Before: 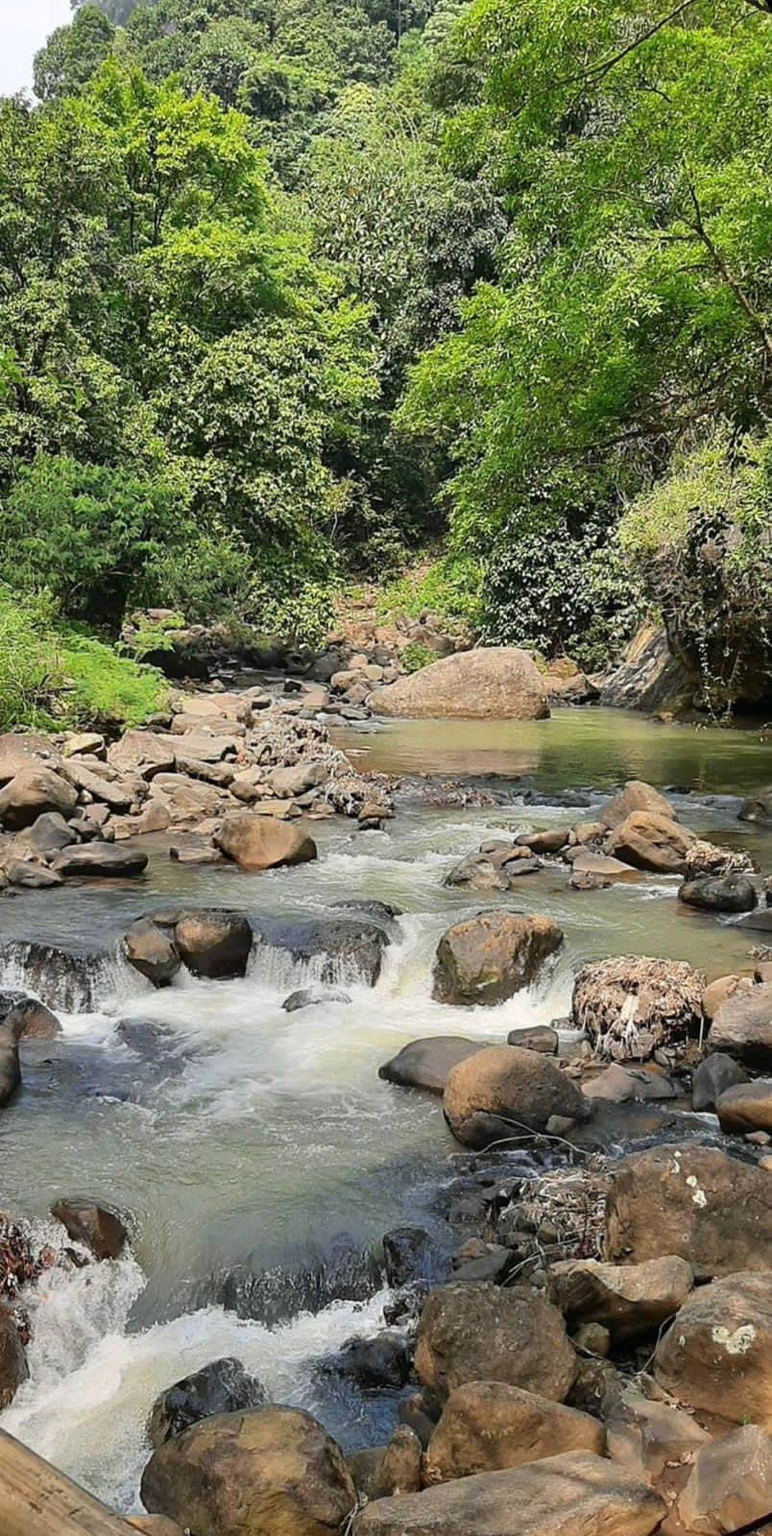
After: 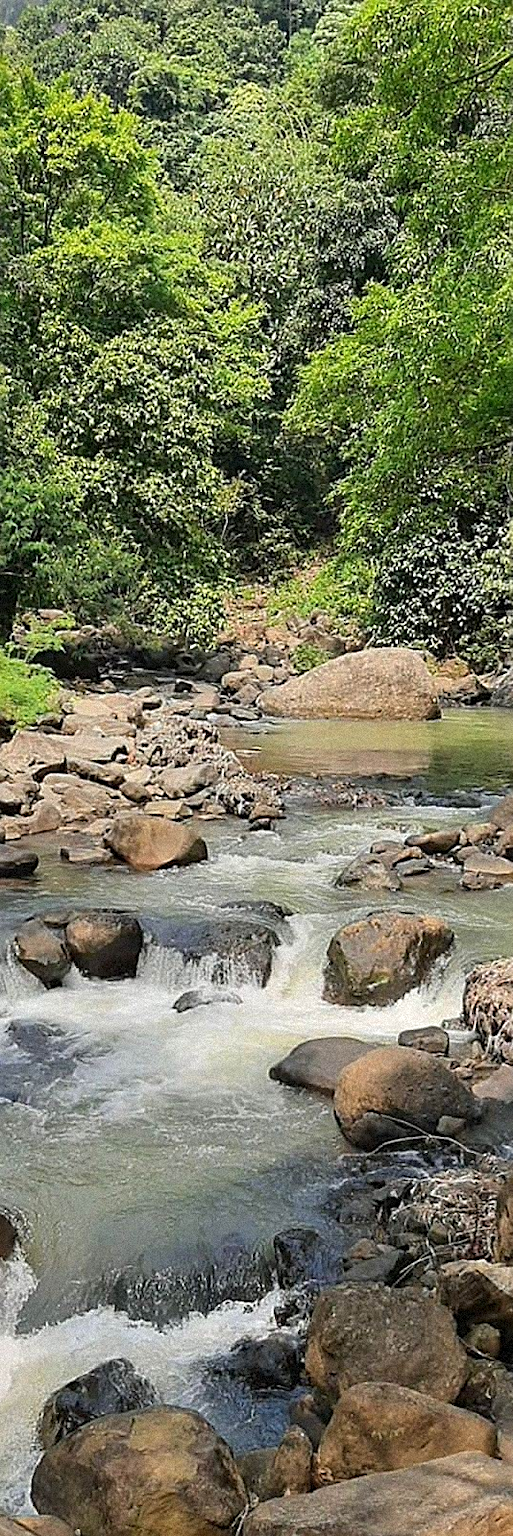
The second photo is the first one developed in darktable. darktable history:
crop and rotate: left 14.292%, right 19.041%
grain: coarseness 9.38 ISO, strength 34.99%, mid-tones bias 0%
sharpen: on, module defaults
